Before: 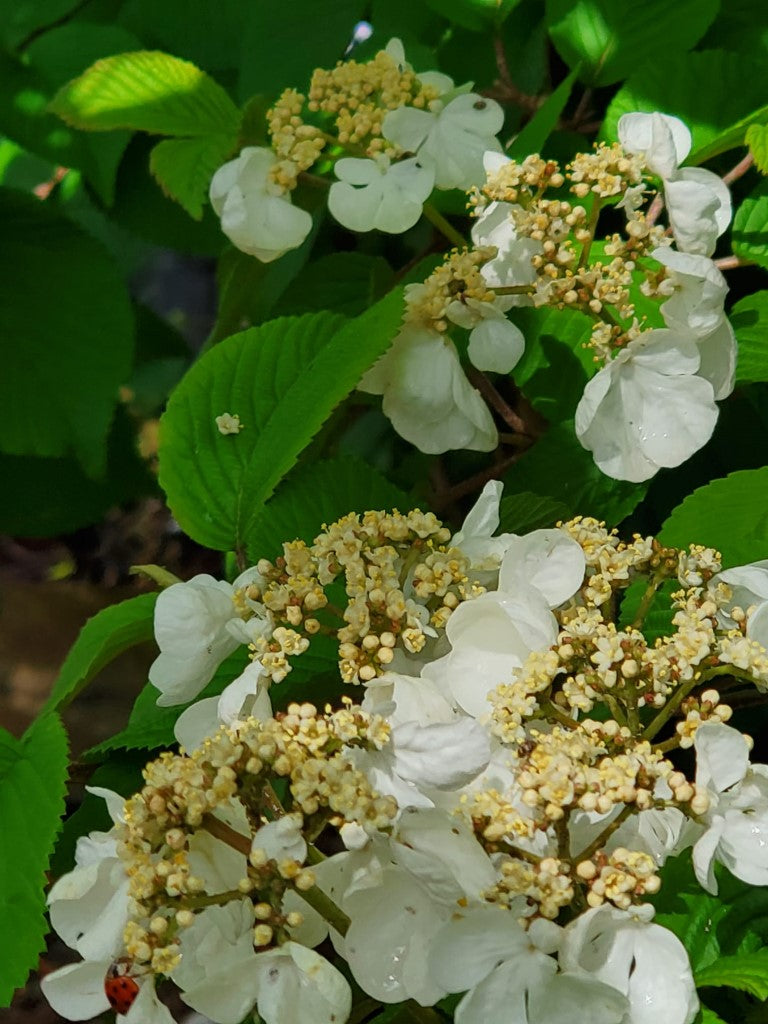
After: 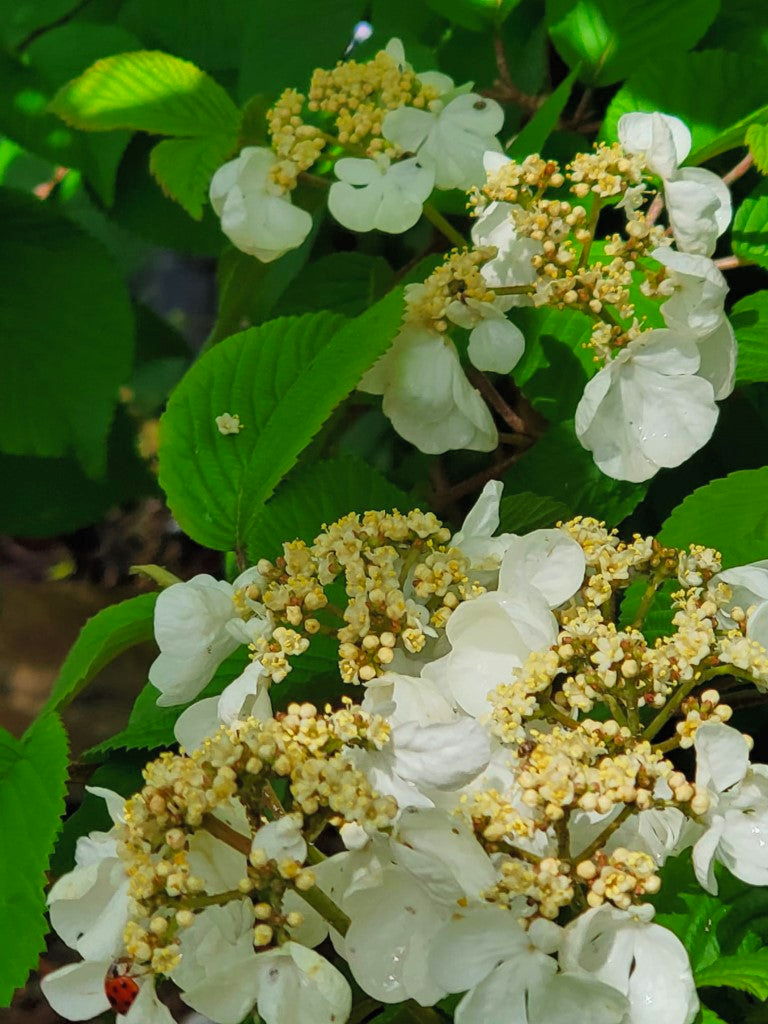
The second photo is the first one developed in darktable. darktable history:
contrast brightness saturation: brightness 0.088, saturation 0.194
levels: levels [0, 0.51, 1]
